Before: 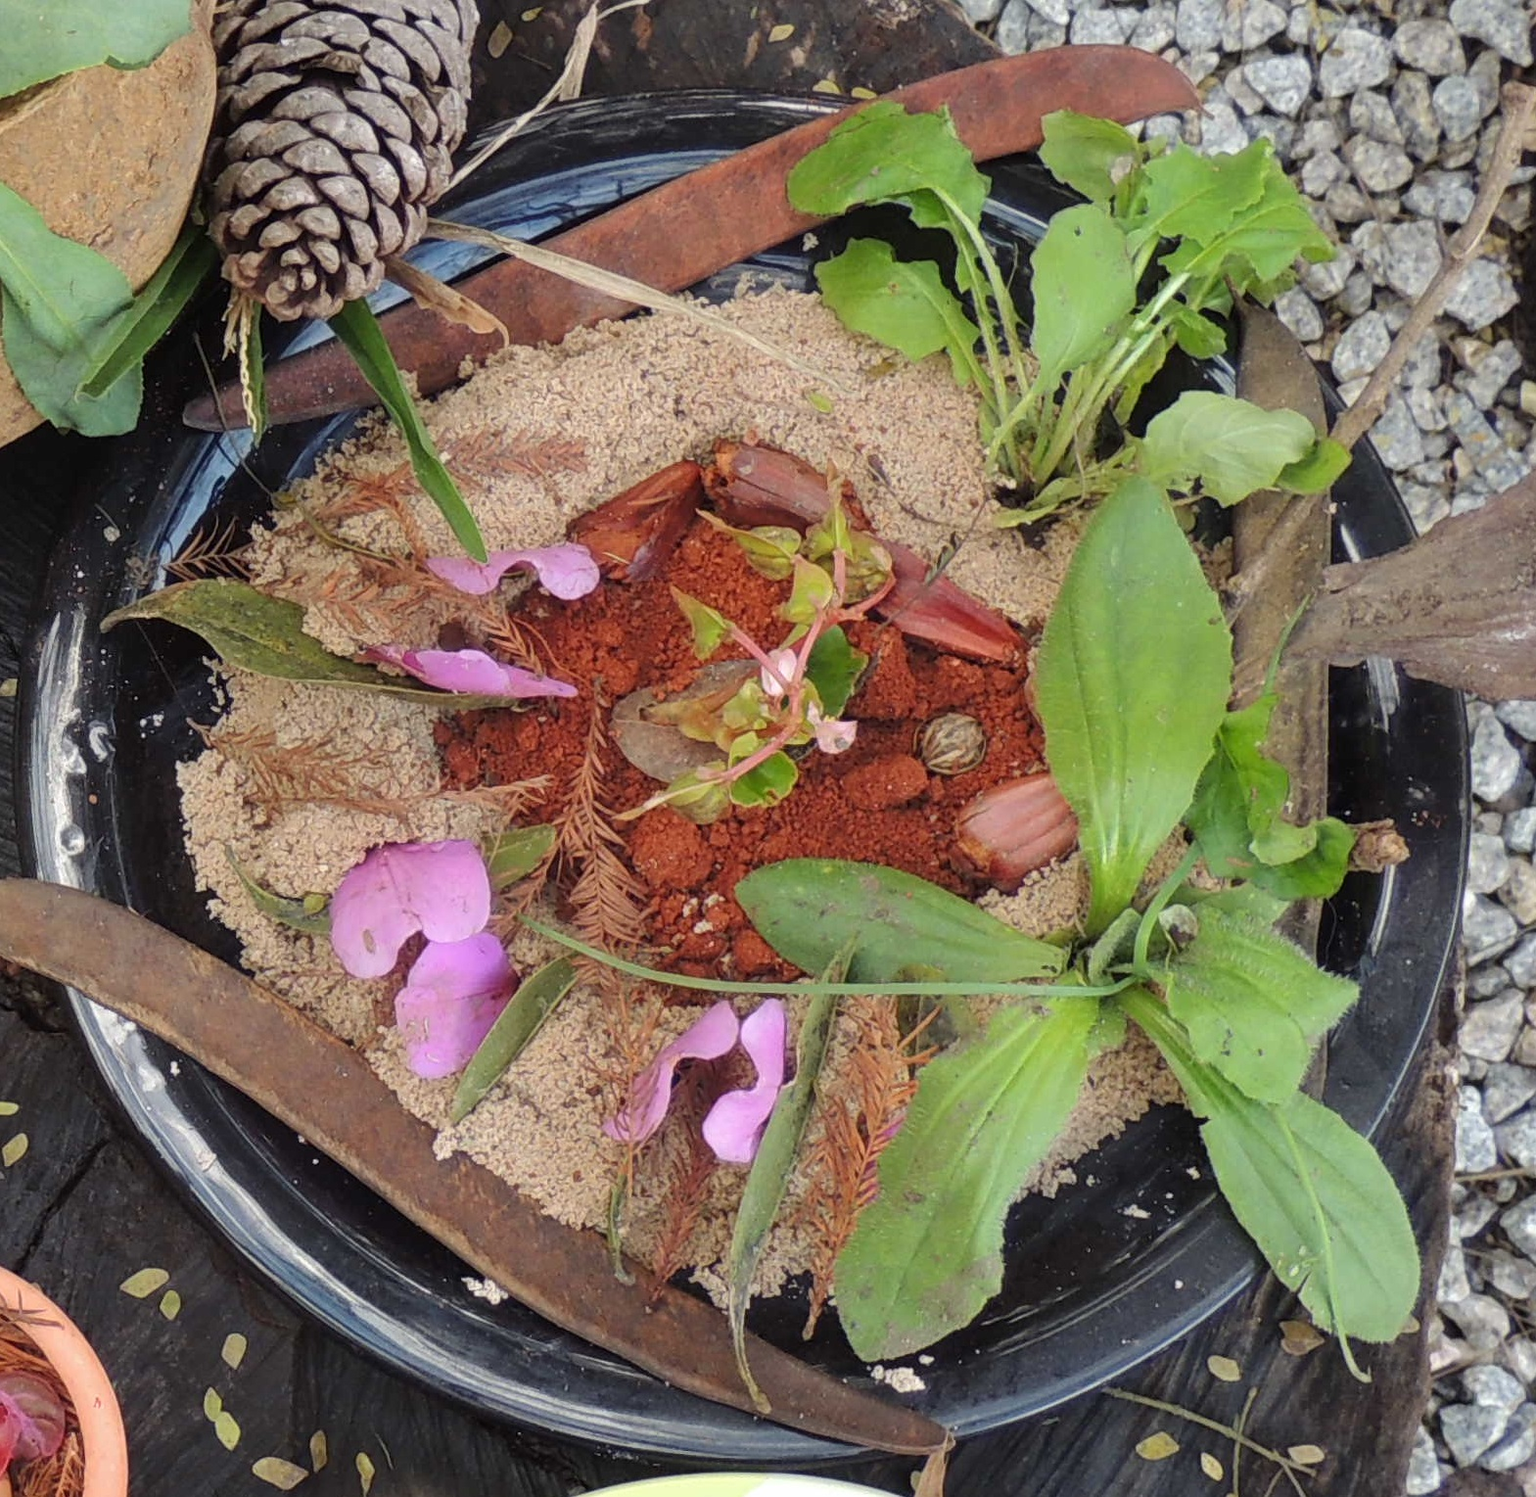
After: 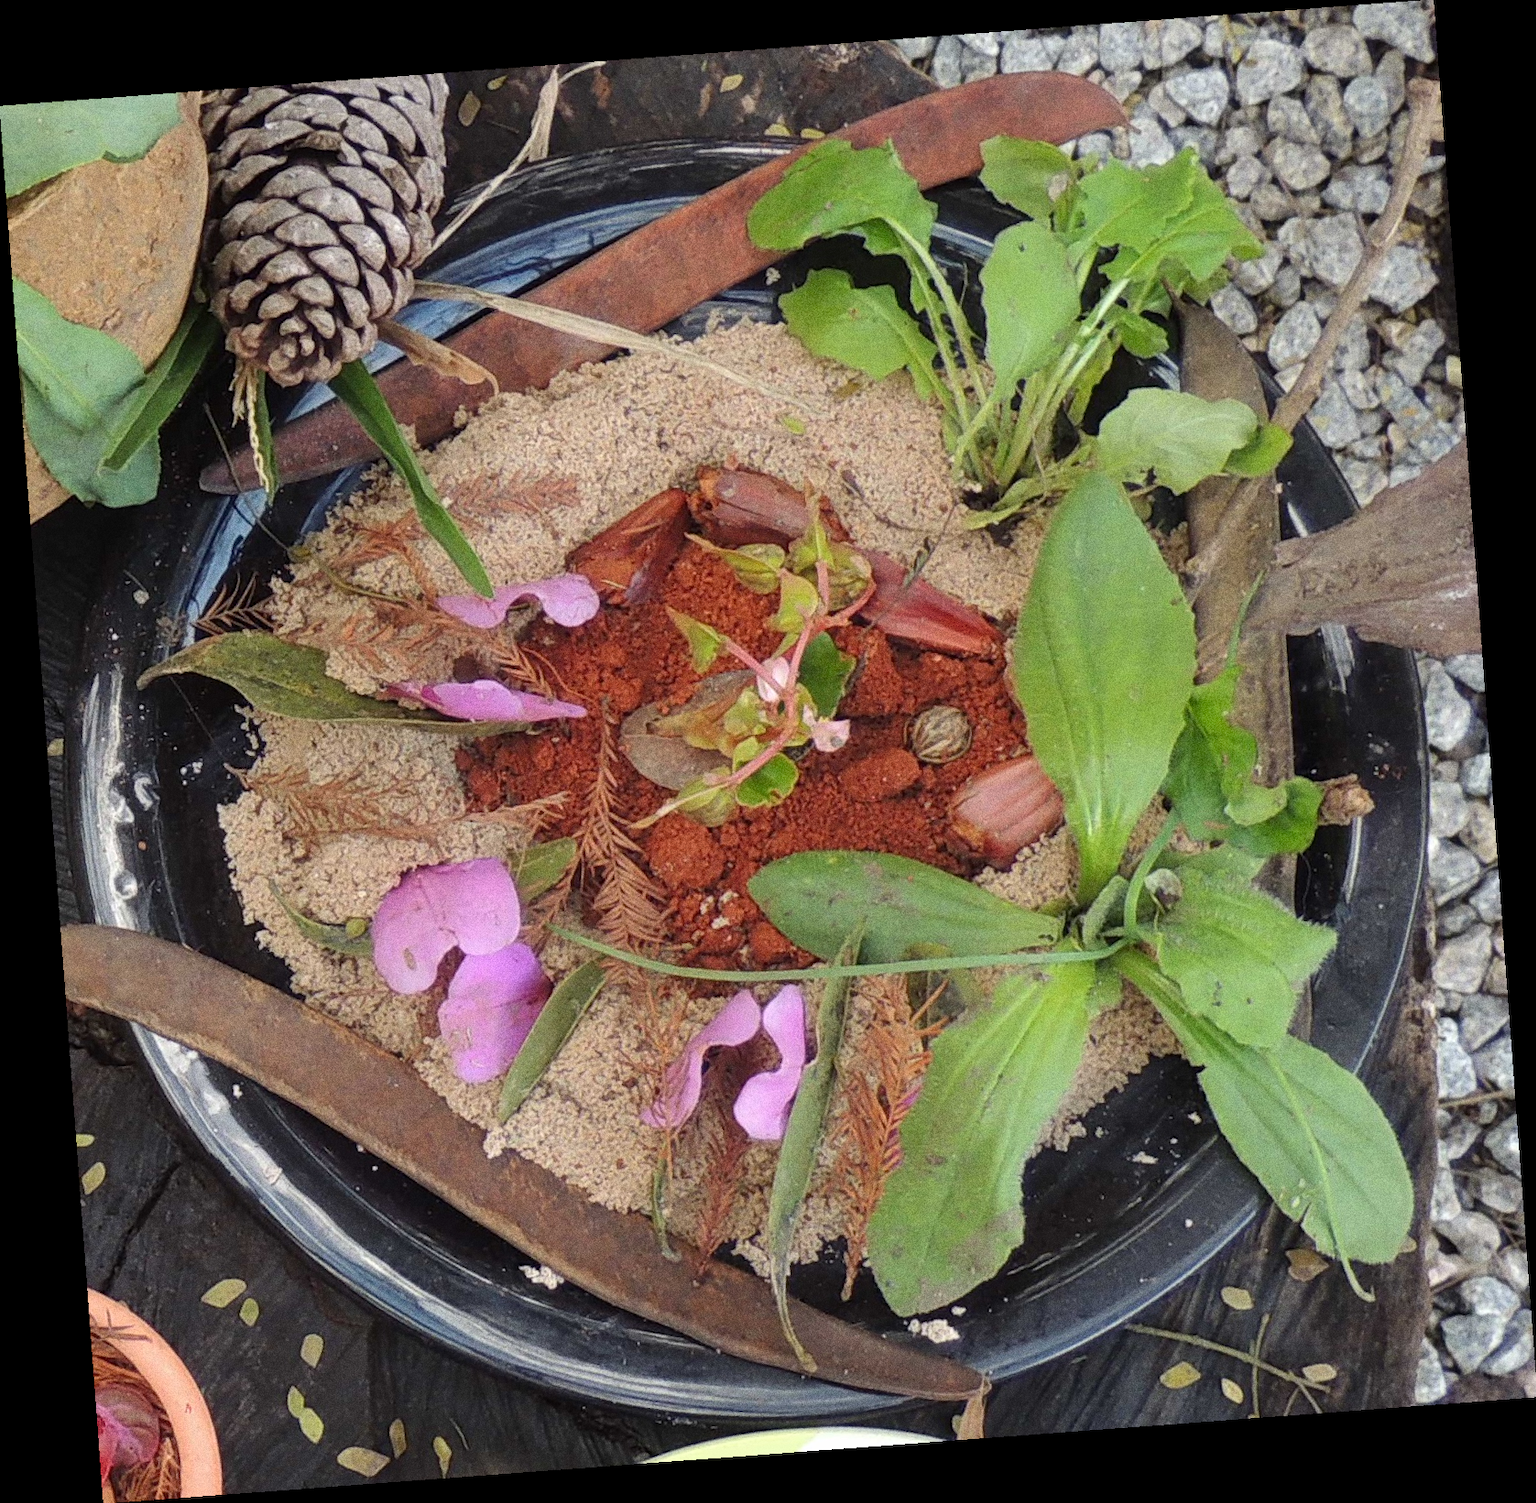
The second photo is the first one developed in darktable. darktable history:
grain: coarseness 0.09 ISO, strength 40%
rotate and perspective: rotation -4.25°, automatic cropping off
